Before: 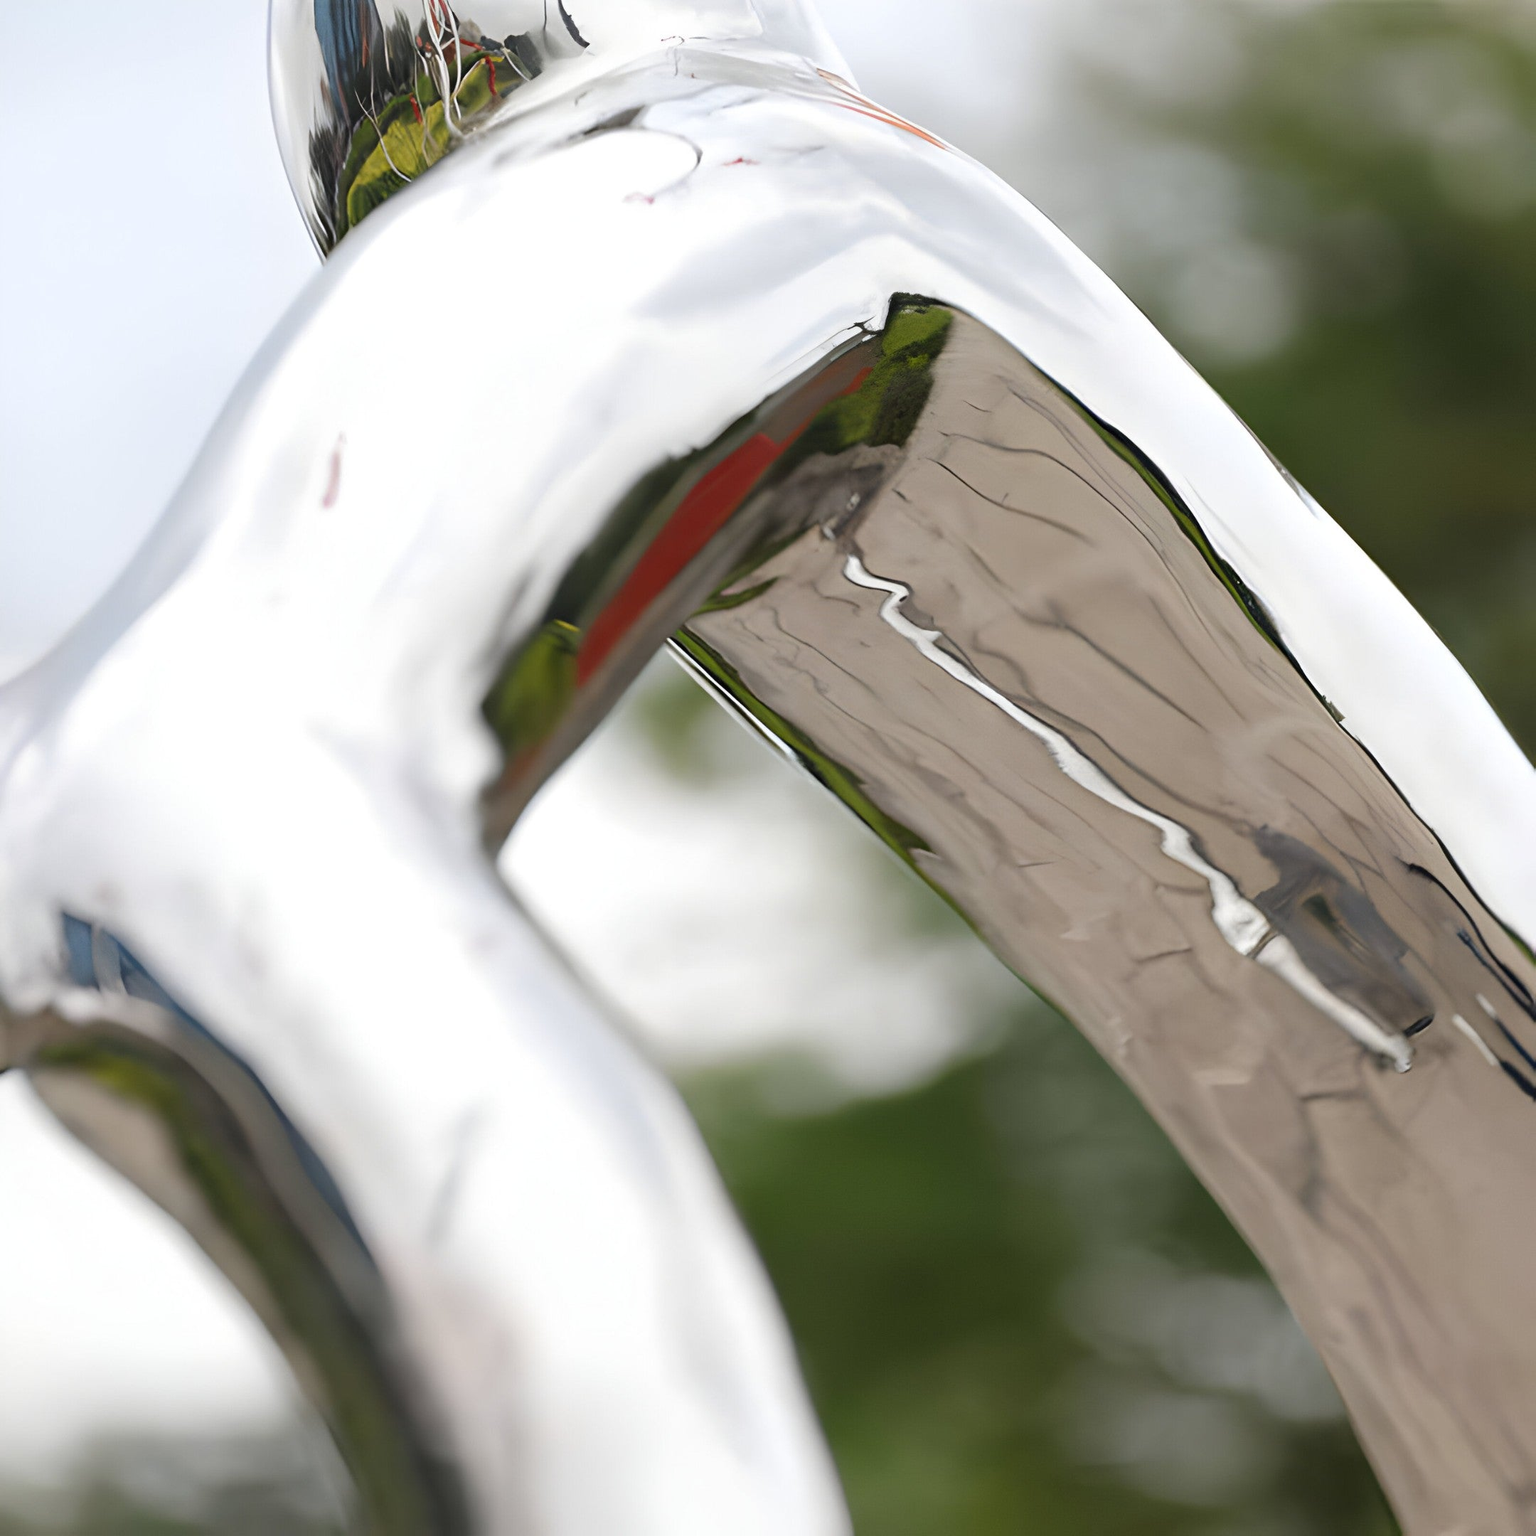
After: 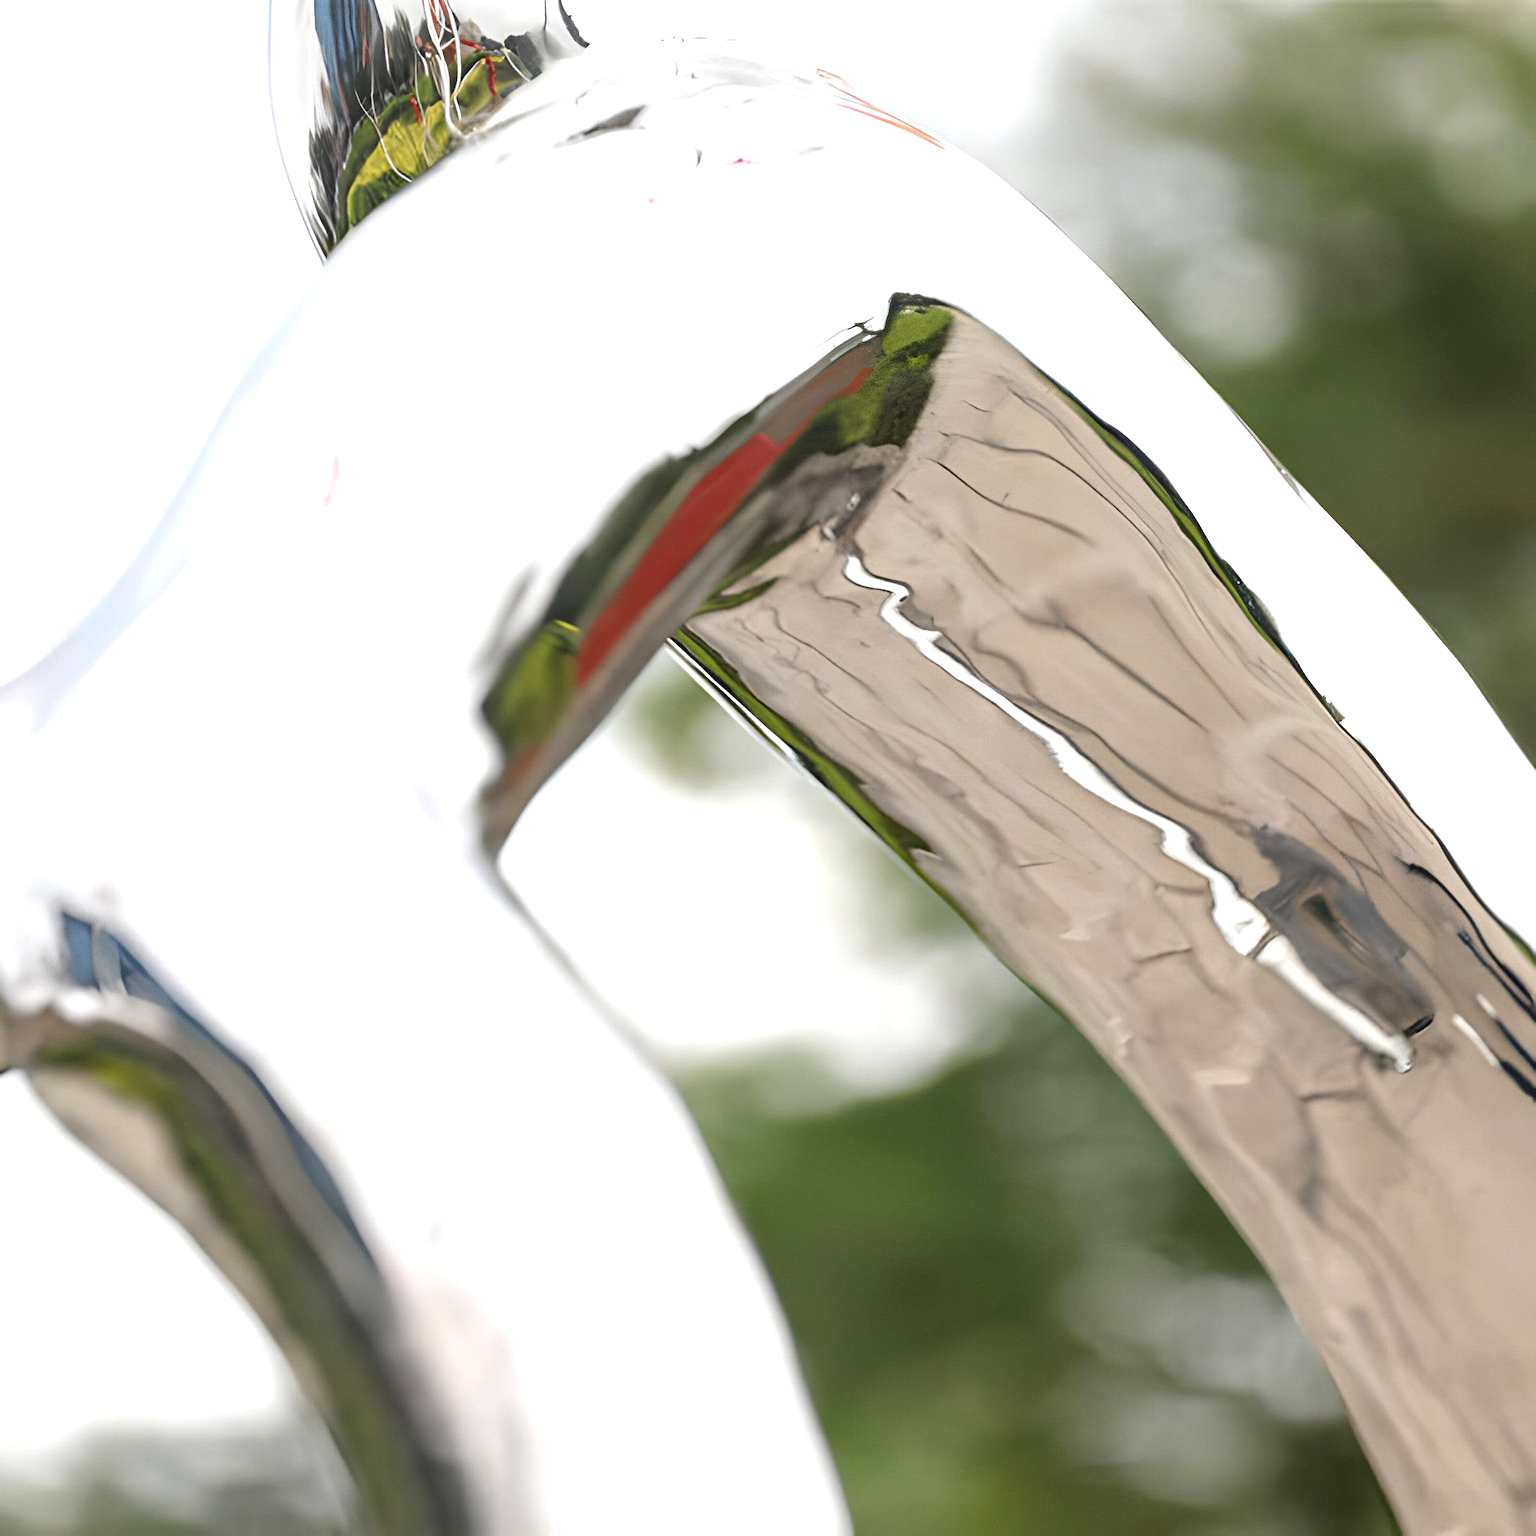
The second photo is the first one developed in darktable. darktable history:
exposure: exposure 0.636 EV, compensate highlight preservation false
local contrast: on, module defaults
